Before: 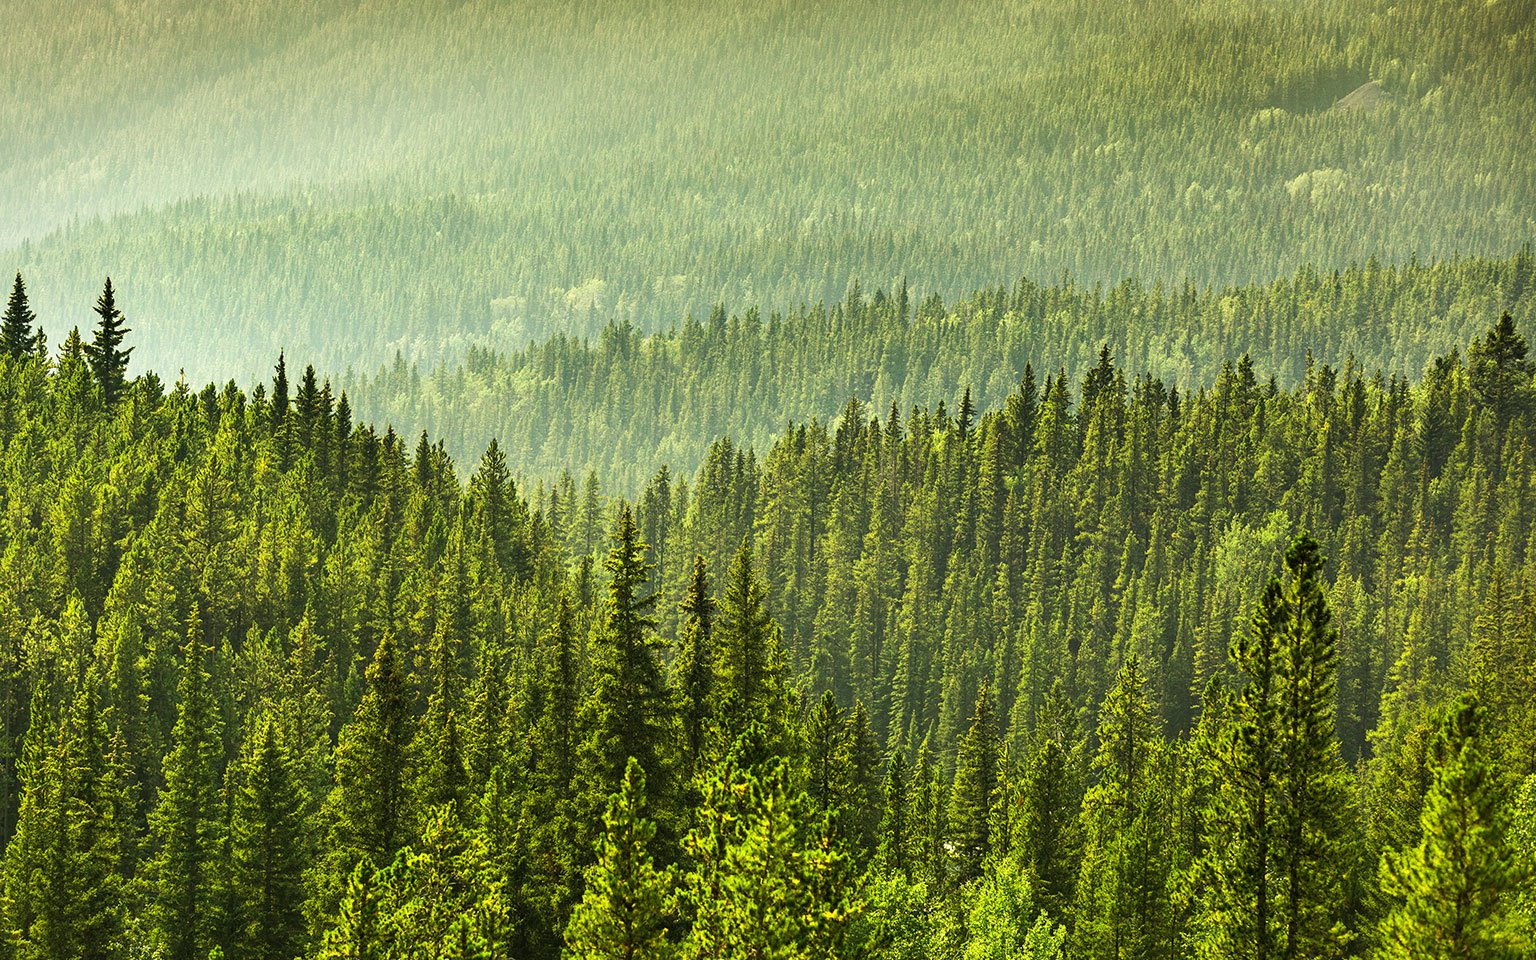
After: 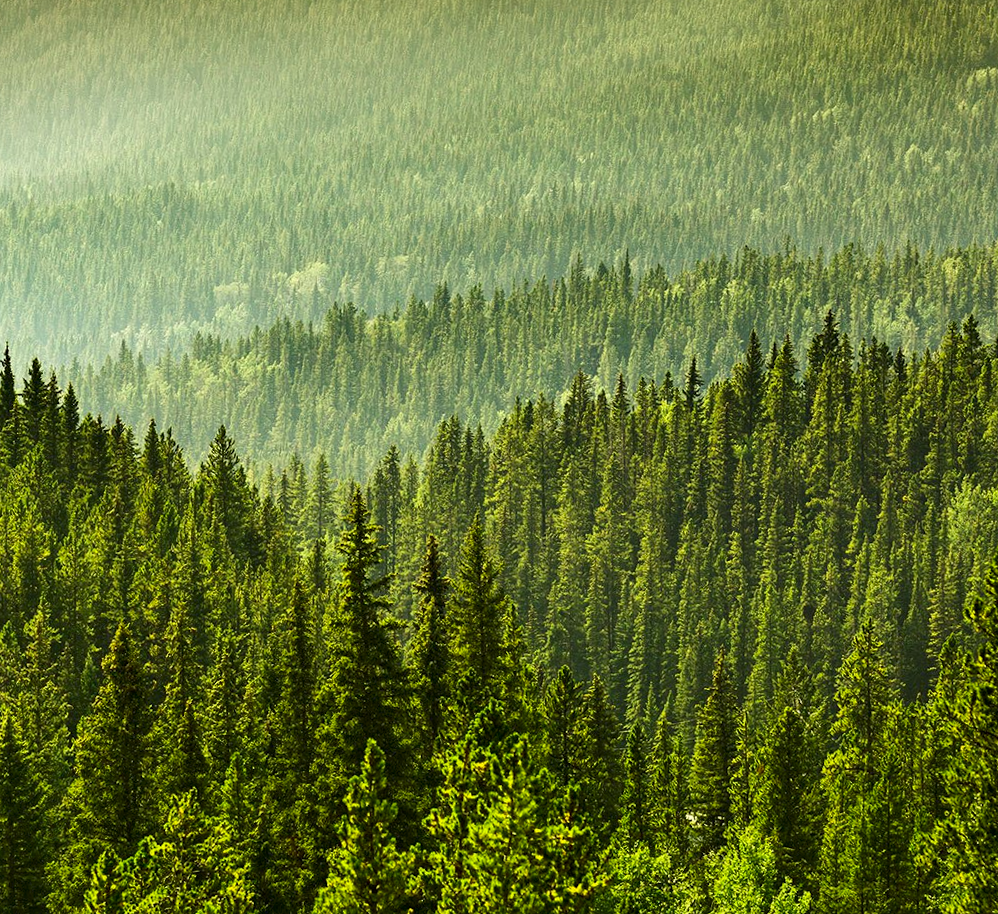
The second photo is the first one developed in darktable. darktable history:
rotate and perspective: rotation -2°, crop left 0.022, crop right 0.978, crop top 0.049, crop bottom 0.951
contrast brightness saturation: contrast 0.07, brightness -0.13, saturation 0.06
crop: left 16.899%, right 16.556%
